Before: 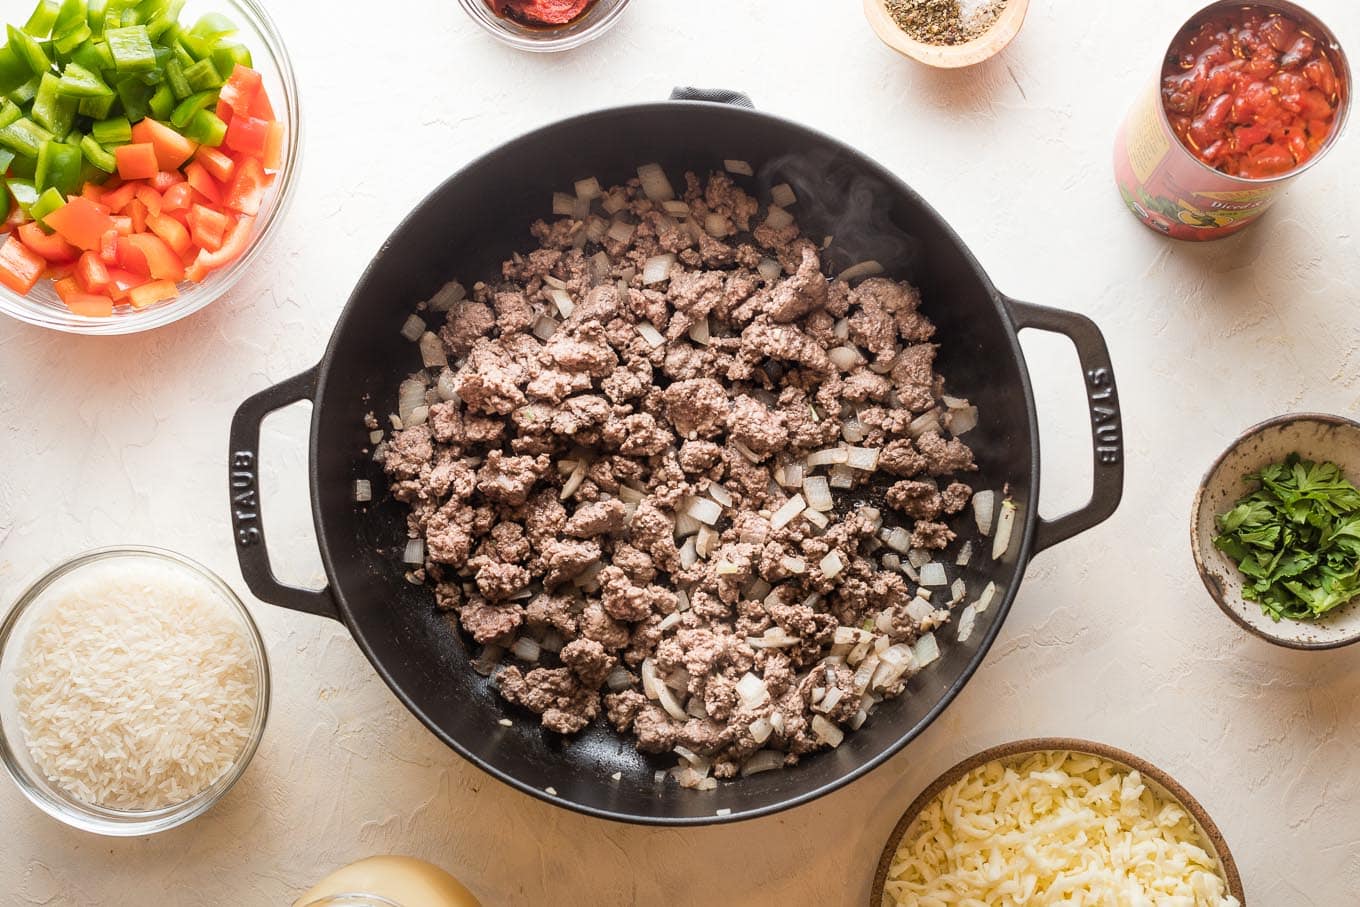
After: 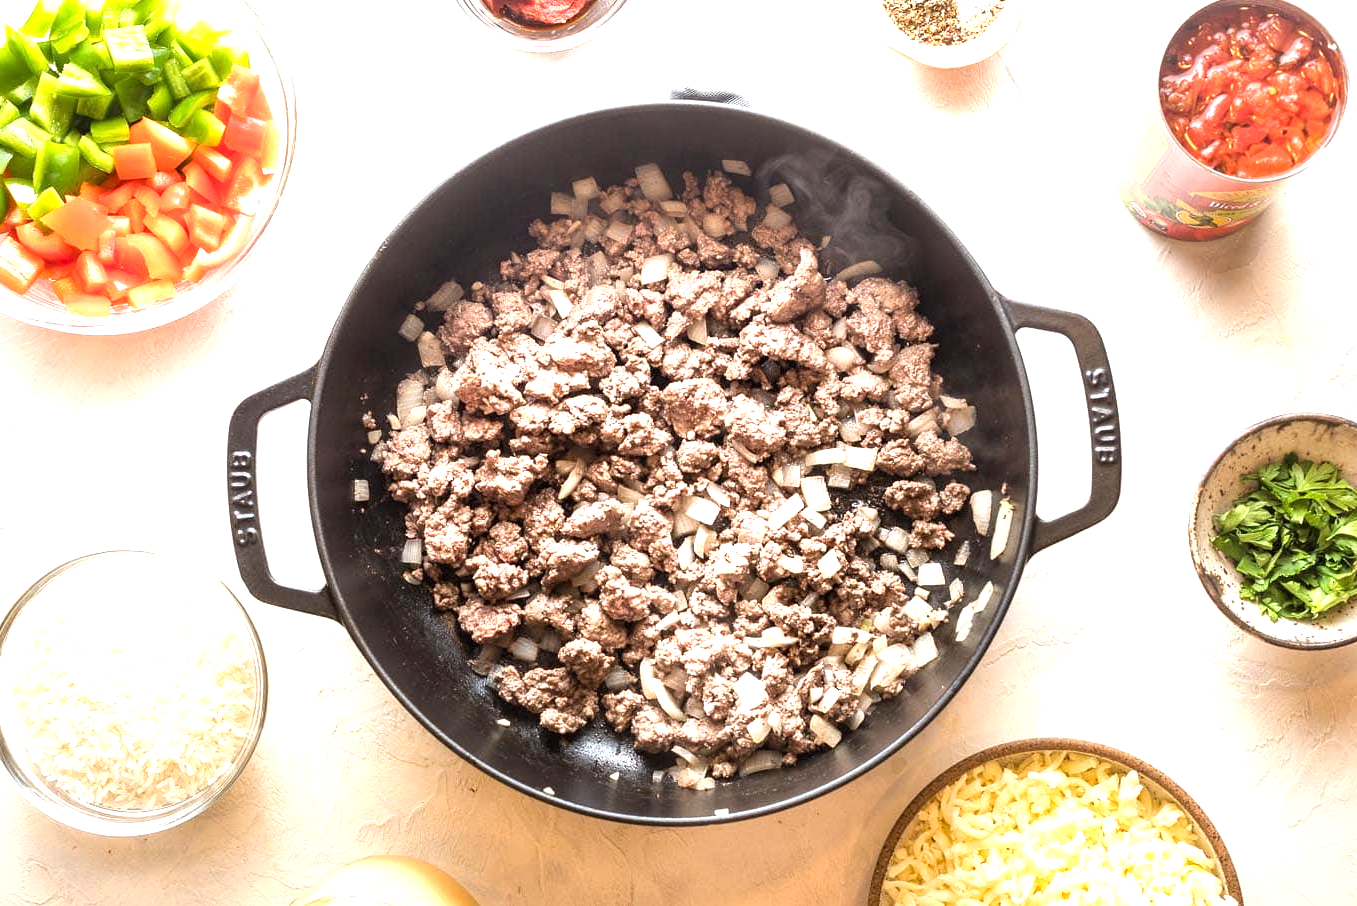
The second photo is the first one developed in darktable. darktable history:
crop: left 0.165%
exposure: black level correction 0.001, exposure 1.13 EV, compensate exposure bias true, compensate highlight preservation false
